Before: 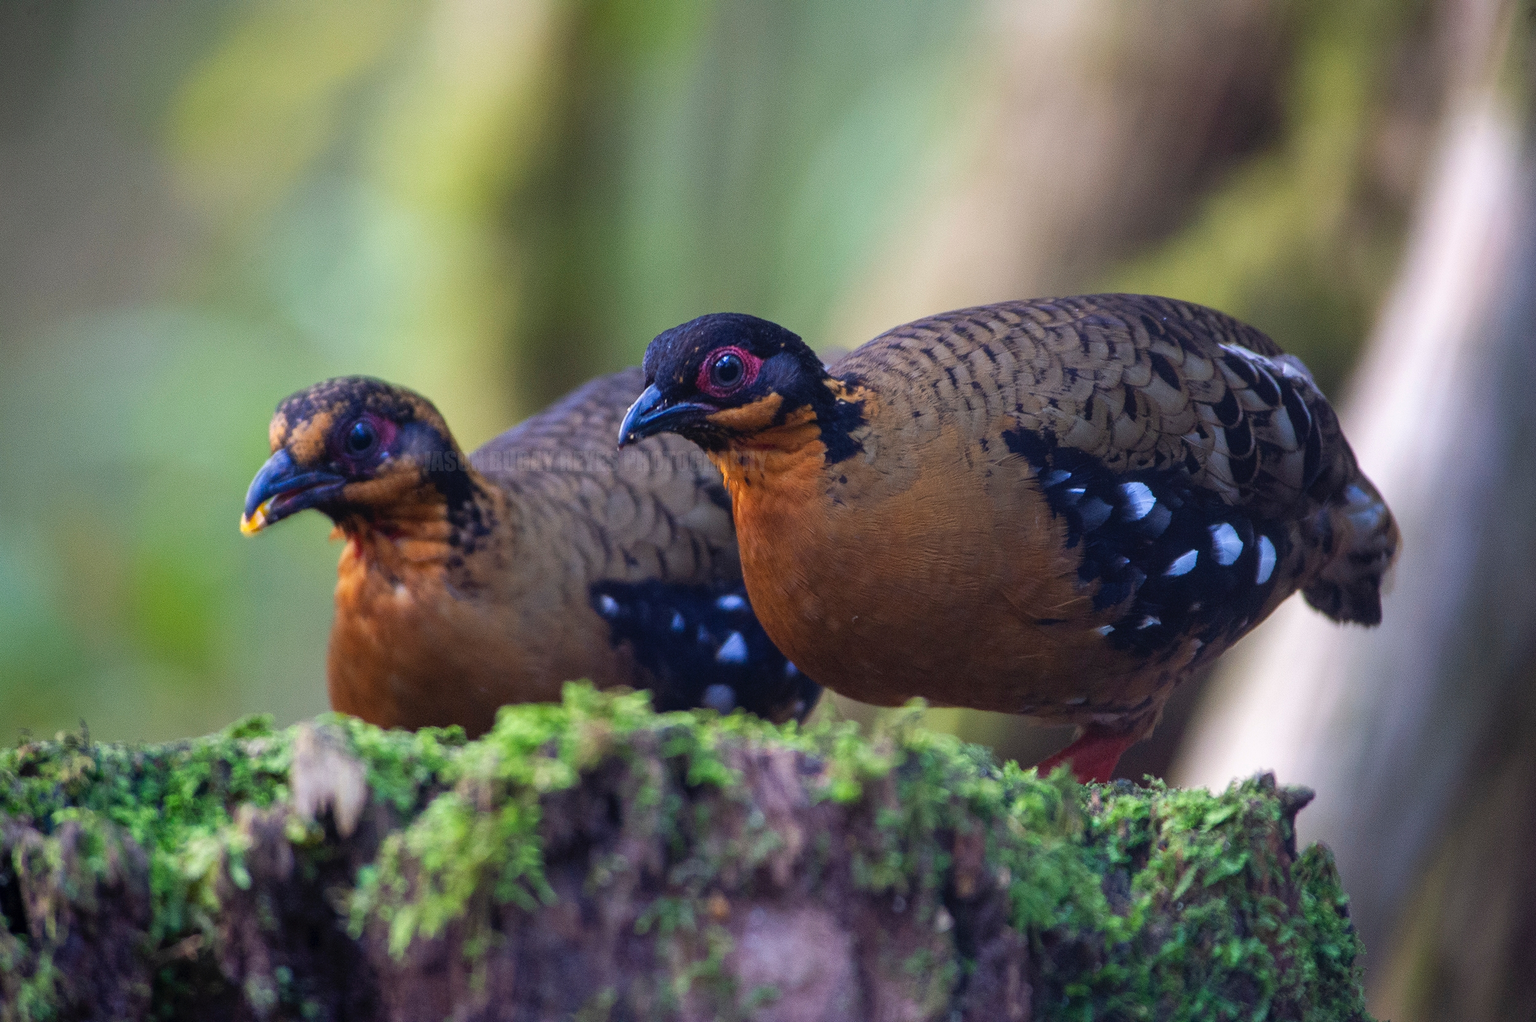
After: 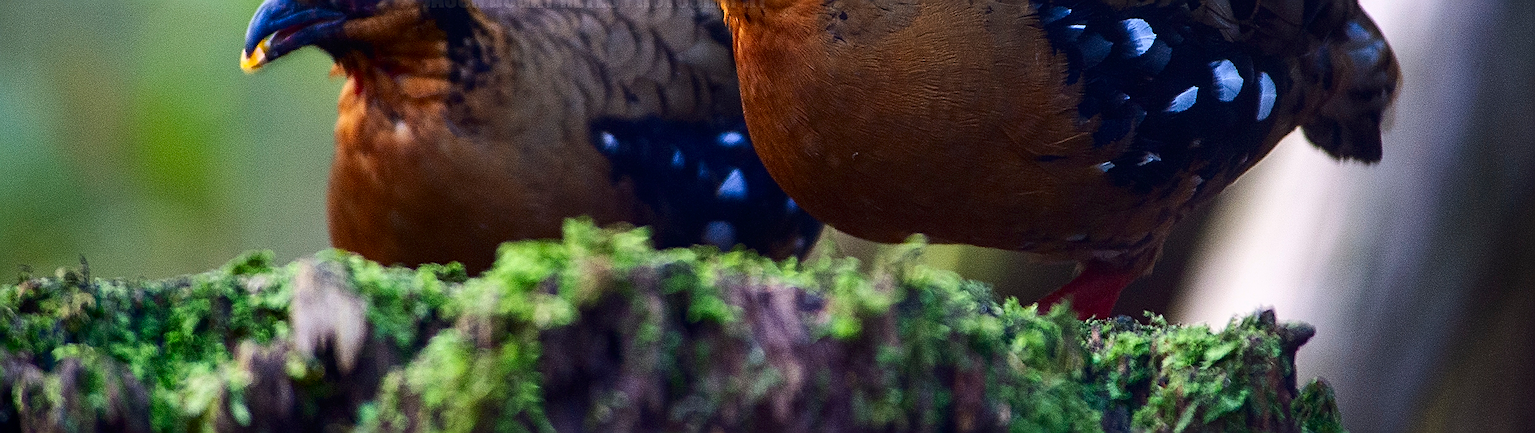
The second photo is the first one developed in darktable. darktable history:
crop: top 45.396%, bottom 12.124%
sharpen: amount 1.006
contrast brightness saturation: contrast 0.202, brightness -0.113, saturation 0.103
